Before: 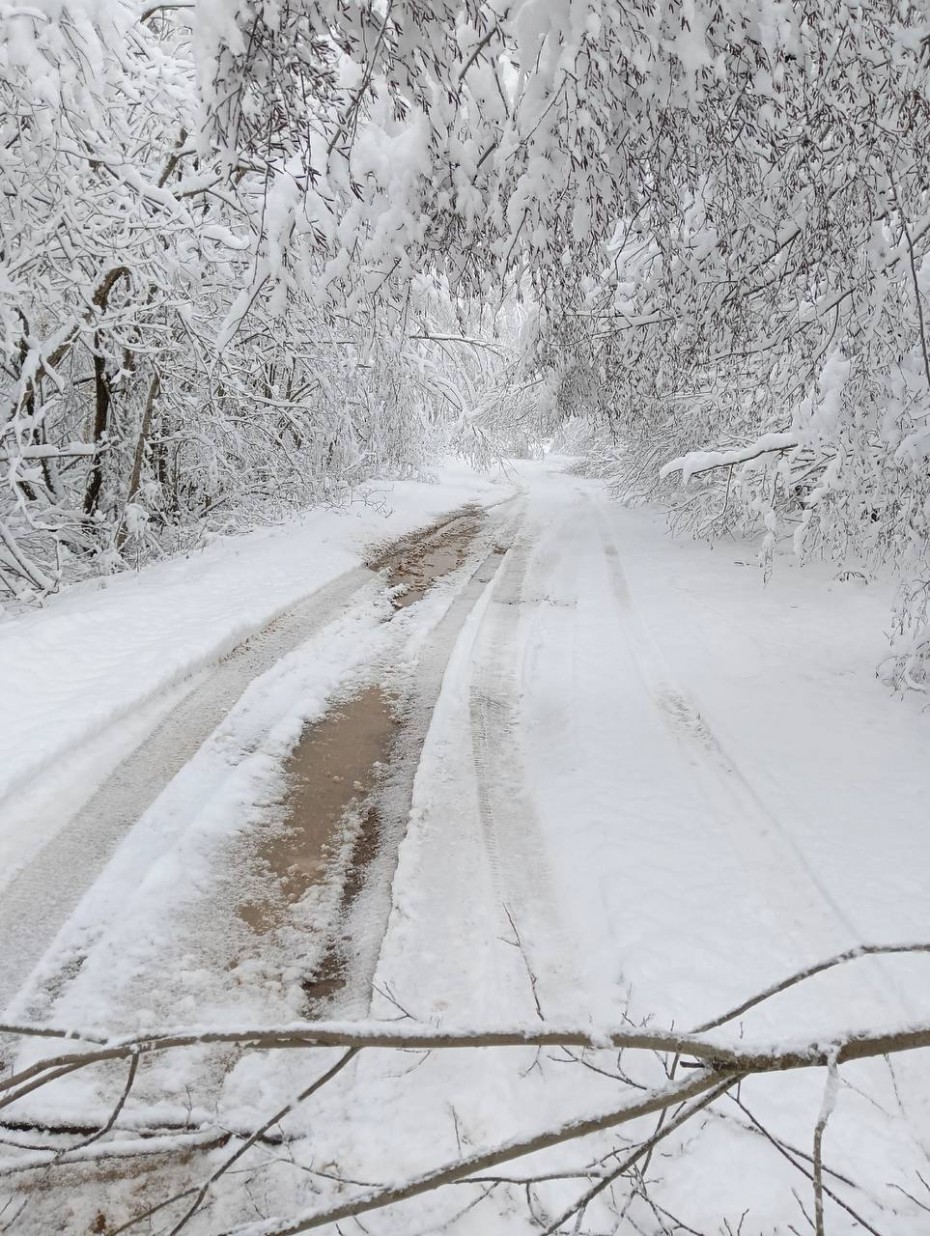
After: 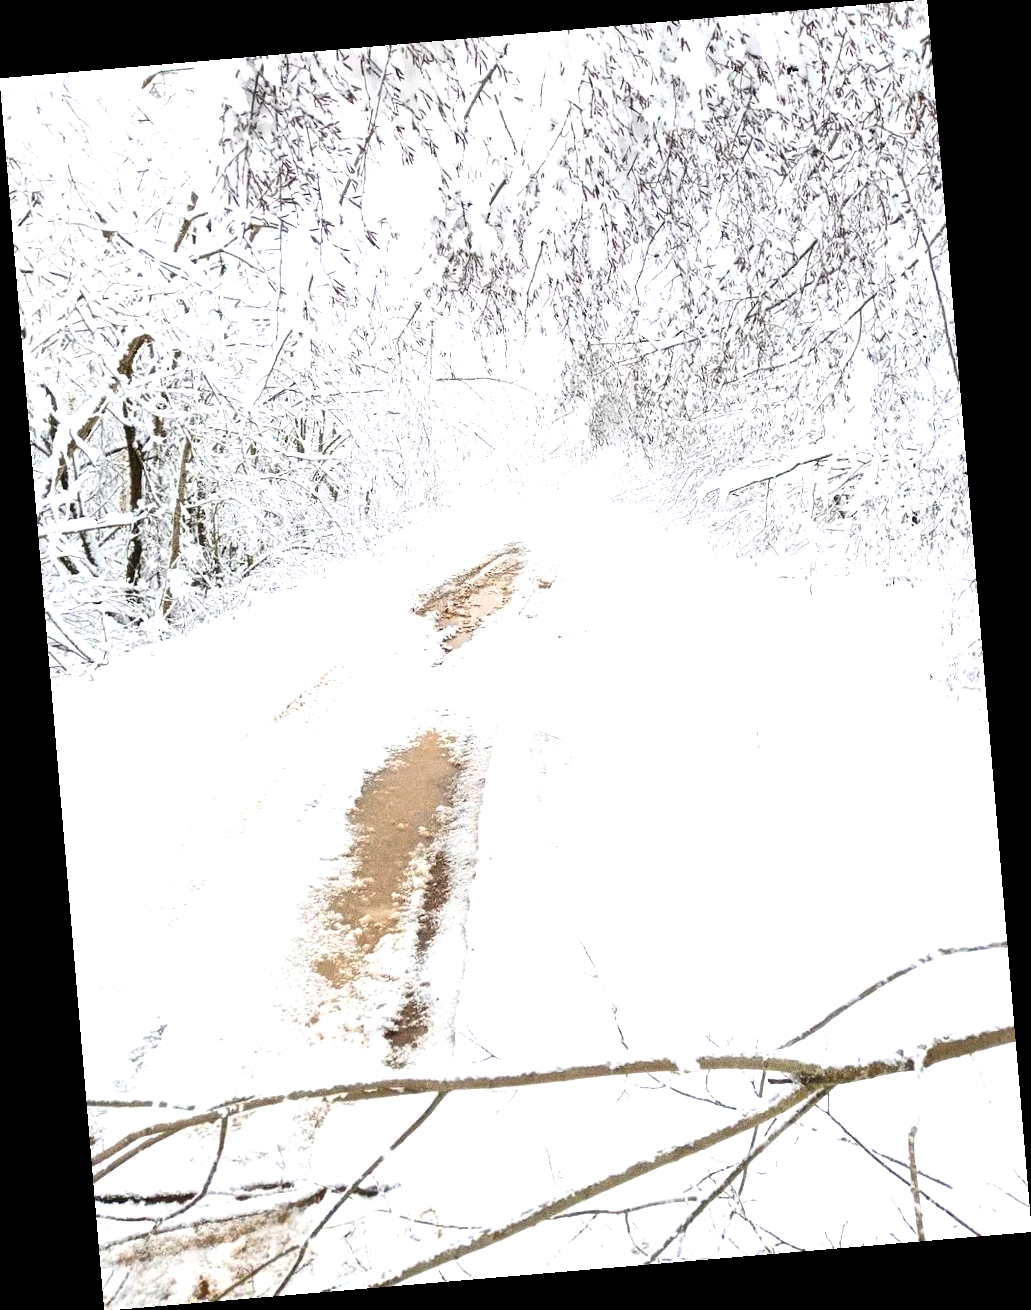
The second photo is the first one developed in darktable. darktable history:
grain: coarseness 9.61 ISO, strength 35.62%
rotate and perspective: rotation -4.86°, automatic cropping off
color balance rgb: linear chroma grading › shadows -10%, linear chroma grading › global chroma 20%, perceptual saturation grading › global saturation 15%, perceptual brilliance grading › global brilliance 30%, perceptual brilliance grading › highlights 12%, perceptual brilliance grading › mid-tones 24%, global vibrance 20%
